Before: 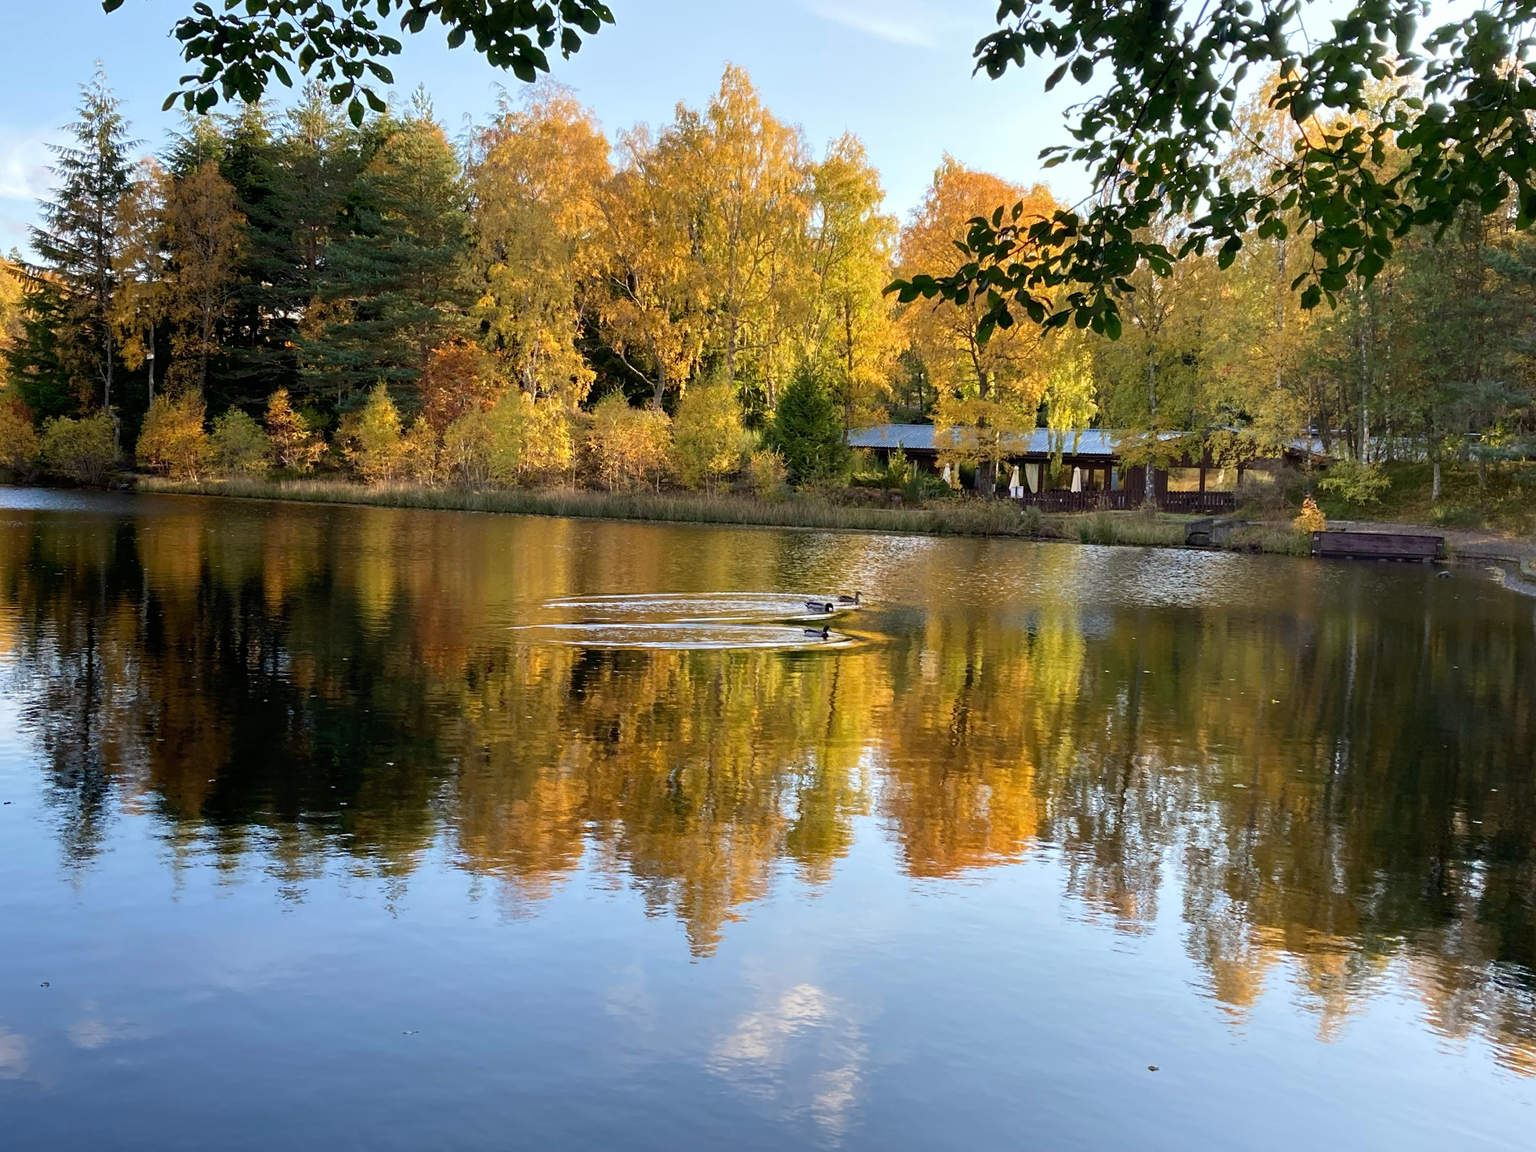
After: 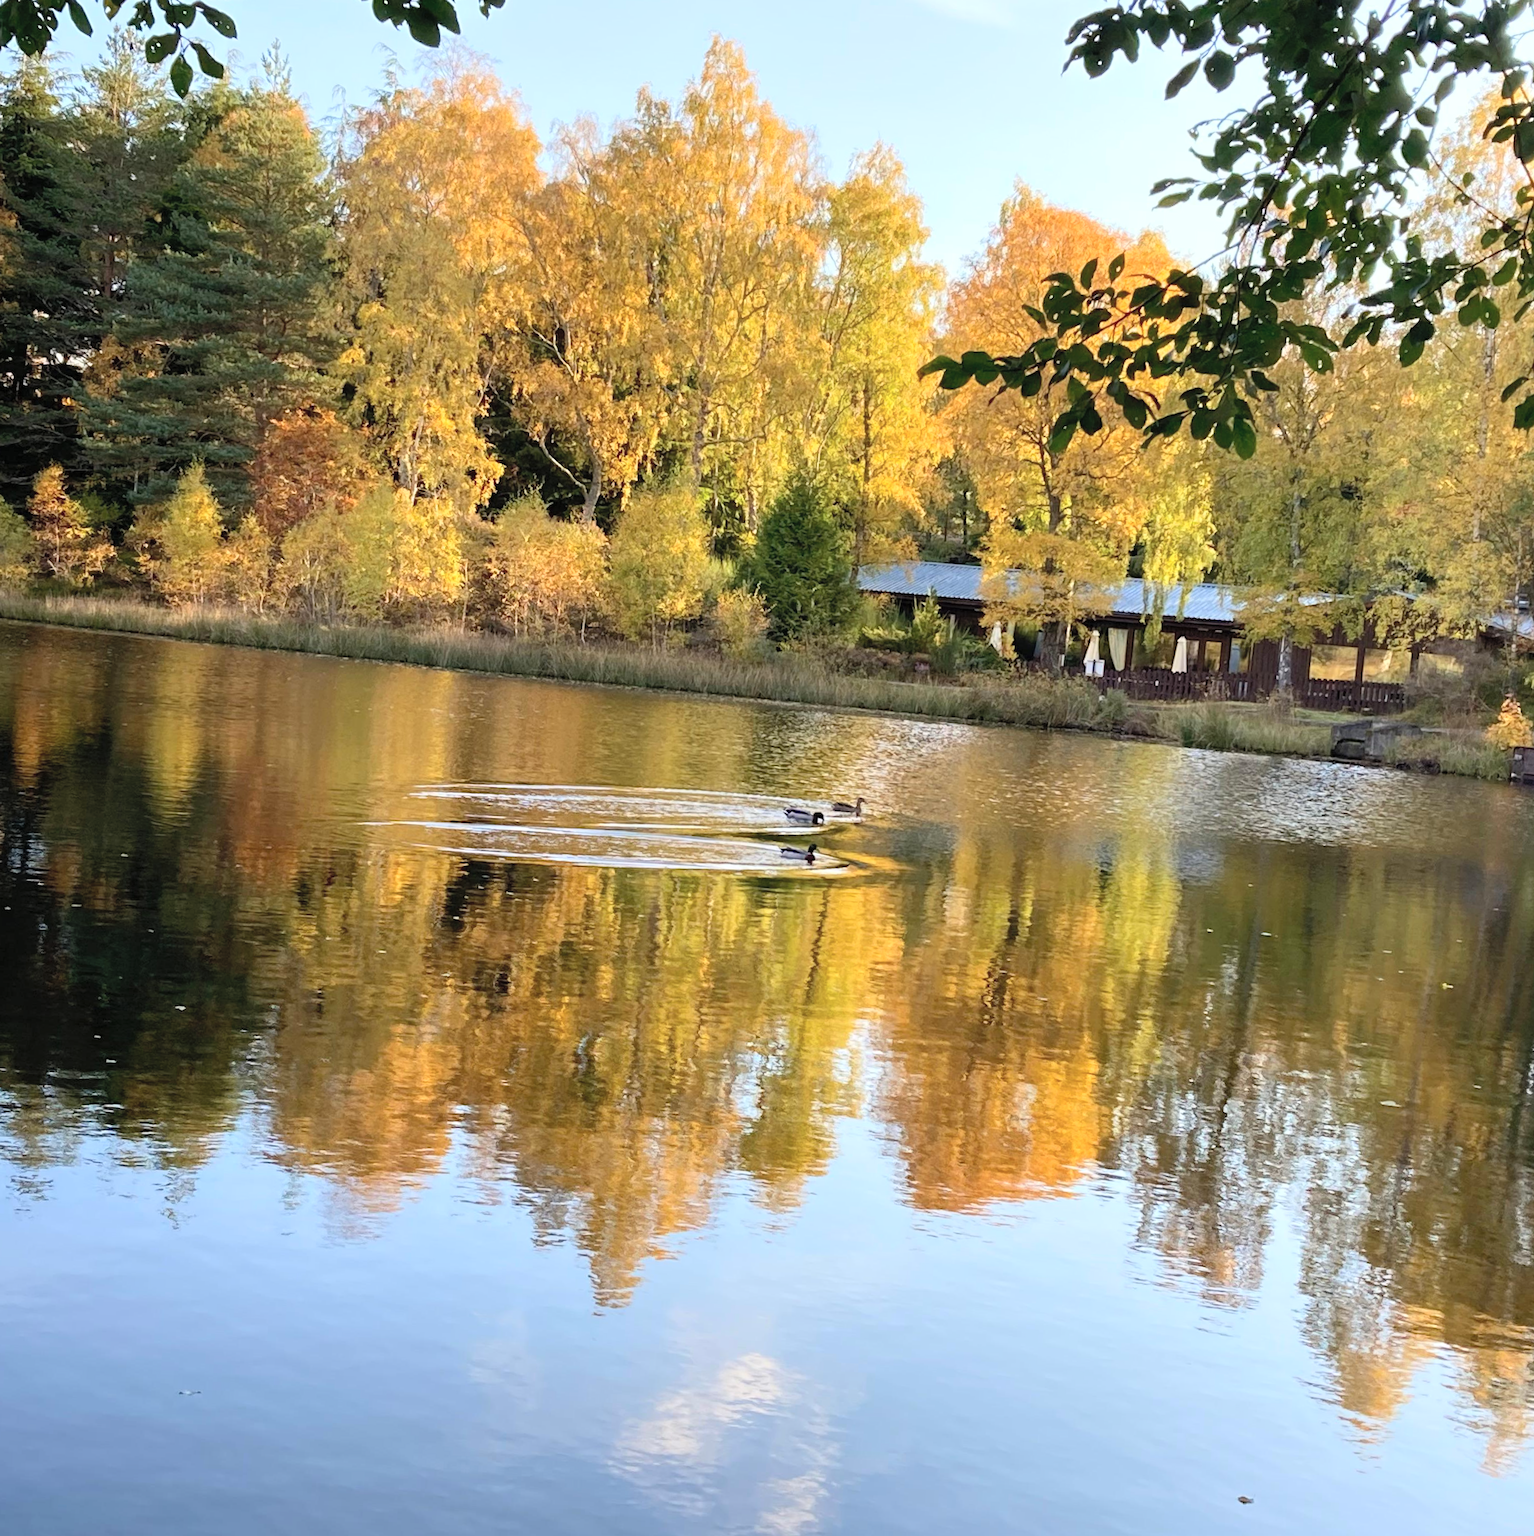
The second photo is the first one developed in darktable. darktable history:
contrast brightness saturation: contrast 0.144, brightness 0.215
crop and rotate: angle -3.04°, left 14.253%, top 0.032%, right 10.919%, bottom 0.084%
